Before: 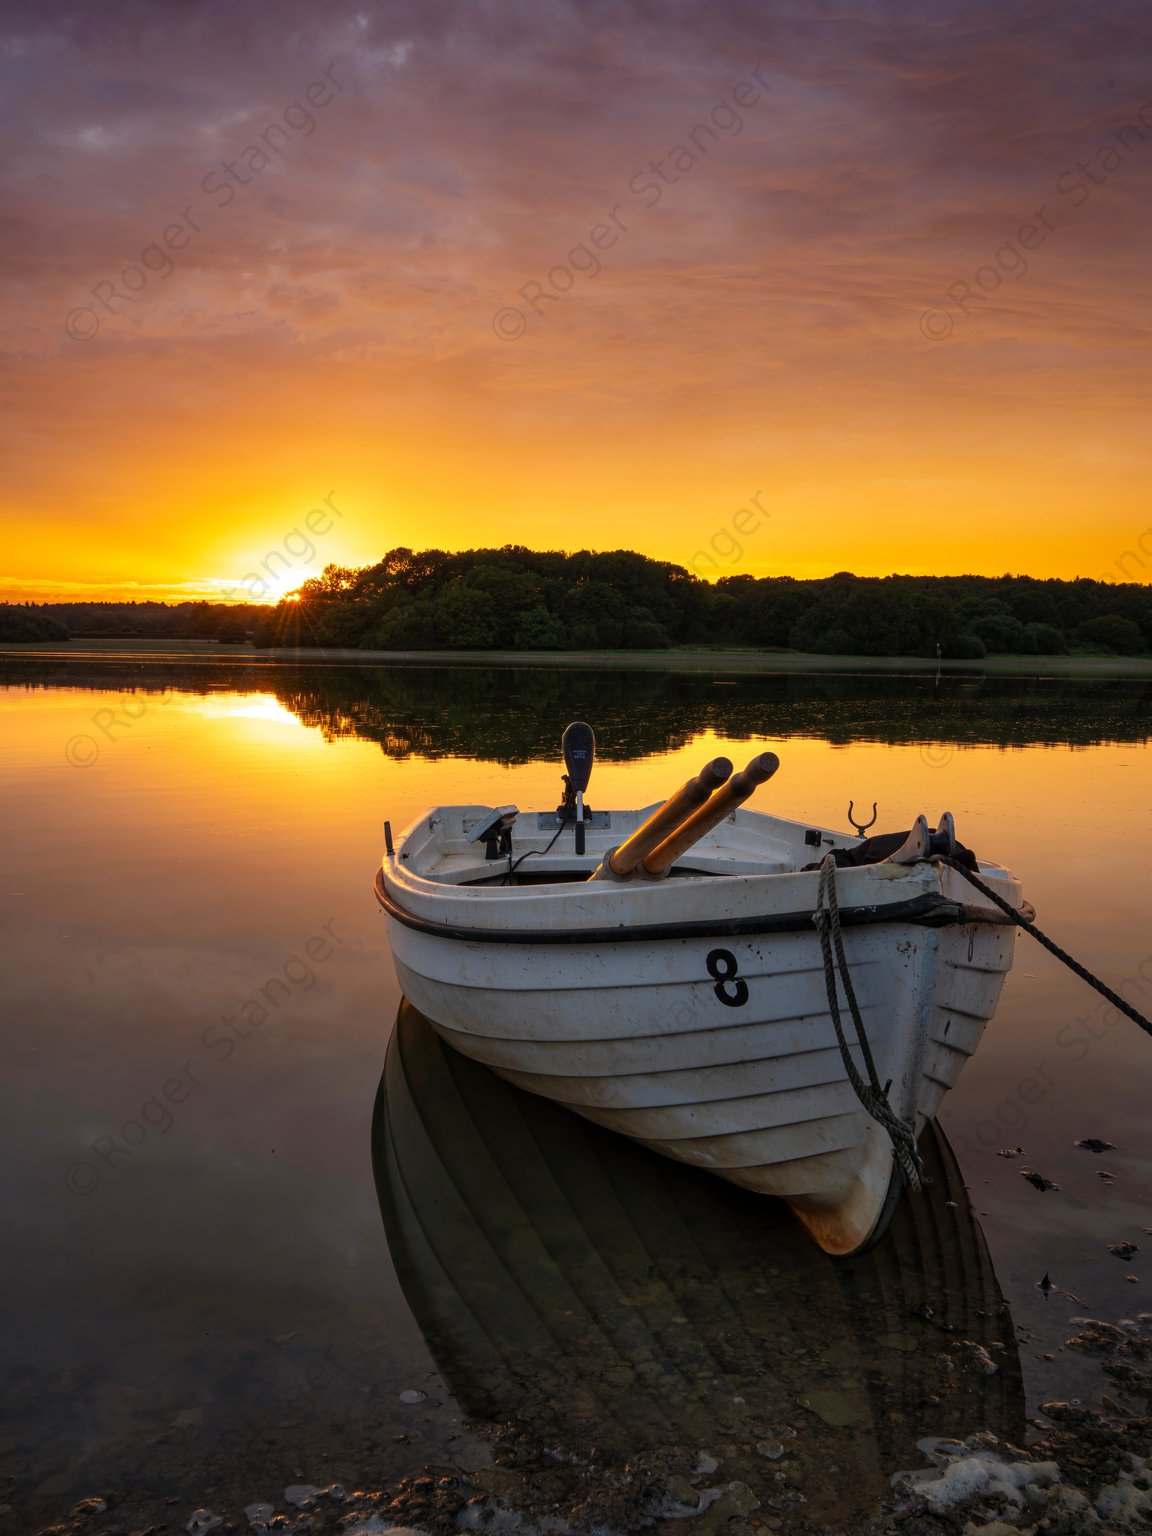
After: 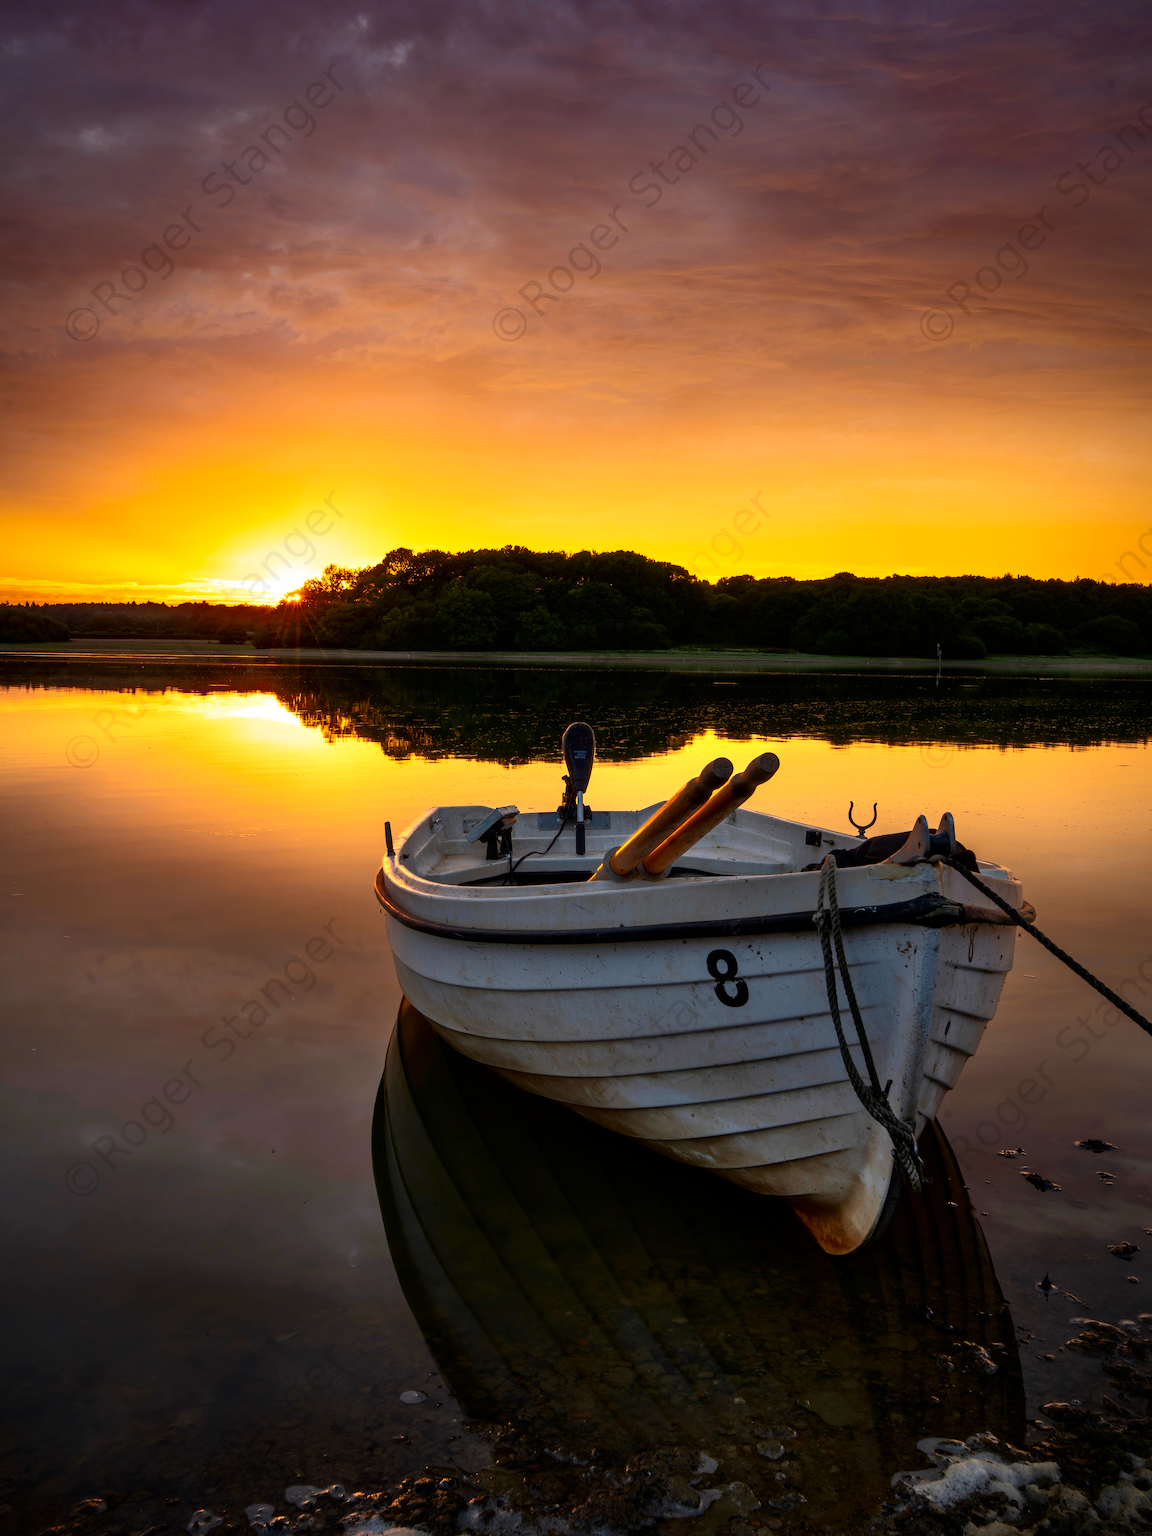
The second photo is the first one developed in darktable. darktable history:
contrast brightness saturation: contrast 0.197, brightness -0.104, saturation 0.099
vignetting: fall-off start 81.87%, fall-off radius 62.53%, saturation -0.023, center (0, 0.007), automatic ratio true, width/height ratio 1.416
tone equalizer: -8 EV -0.526 EV, -7 EV -0.305 EV, -6 EV -0.059 EV, -5 EV 0.41 EV, -4 EV 0.982 EV, -3 EV 0.772 EV, -2 EV -0.011 EV, -1 EV 0.137 EV, +0 EV -0.013 EV
